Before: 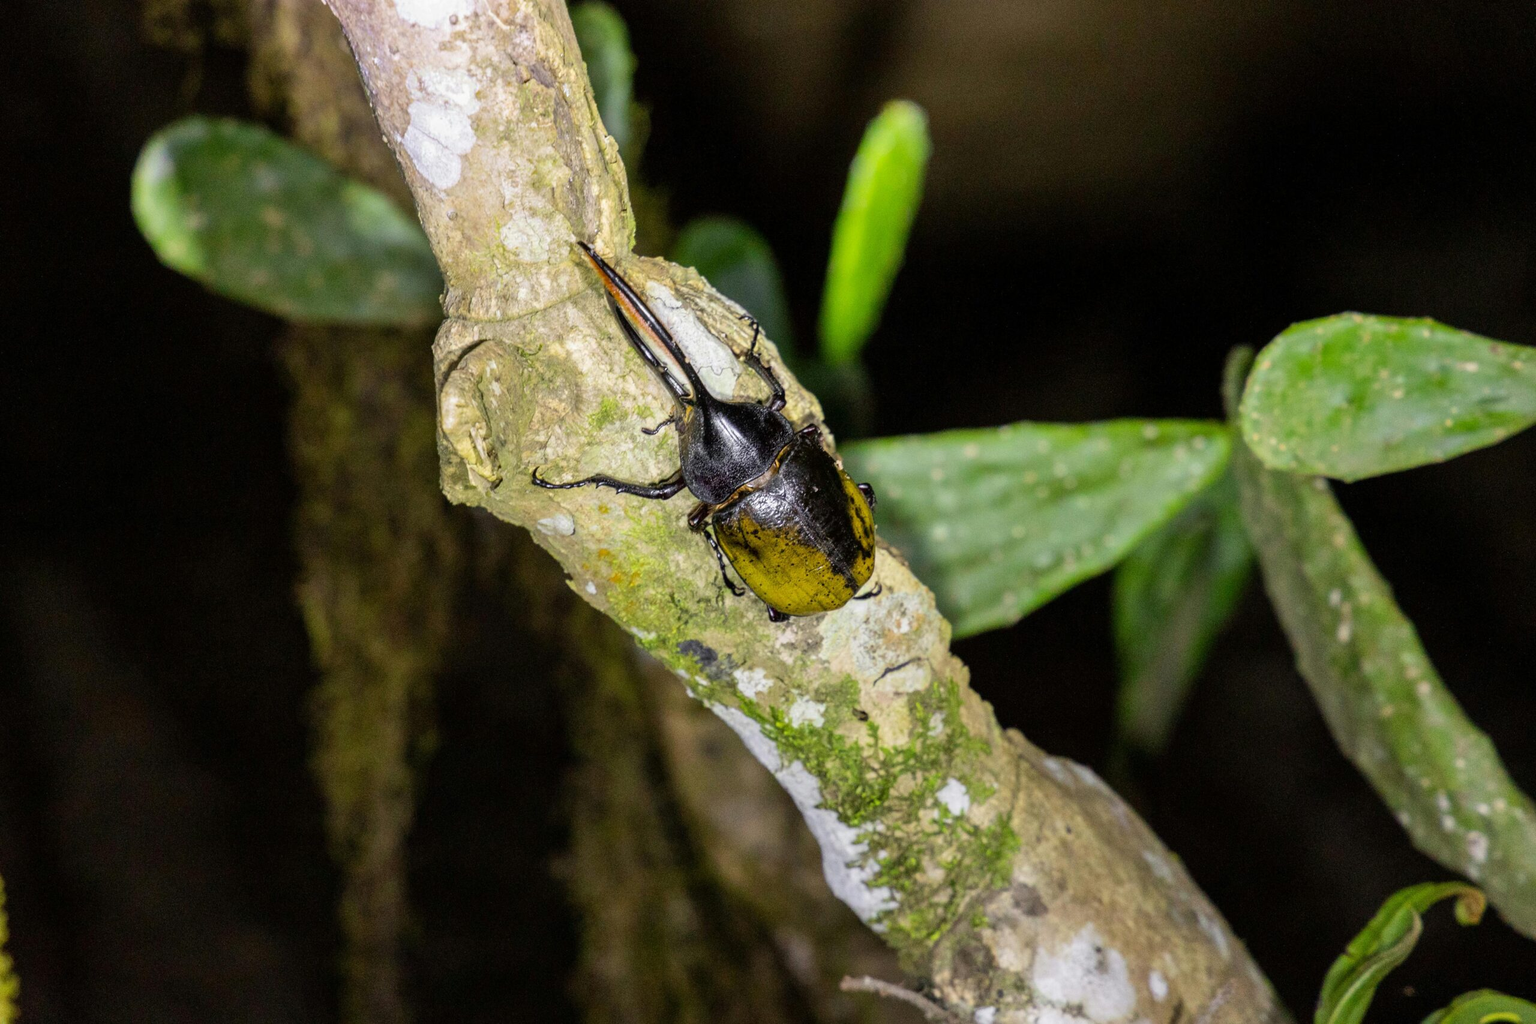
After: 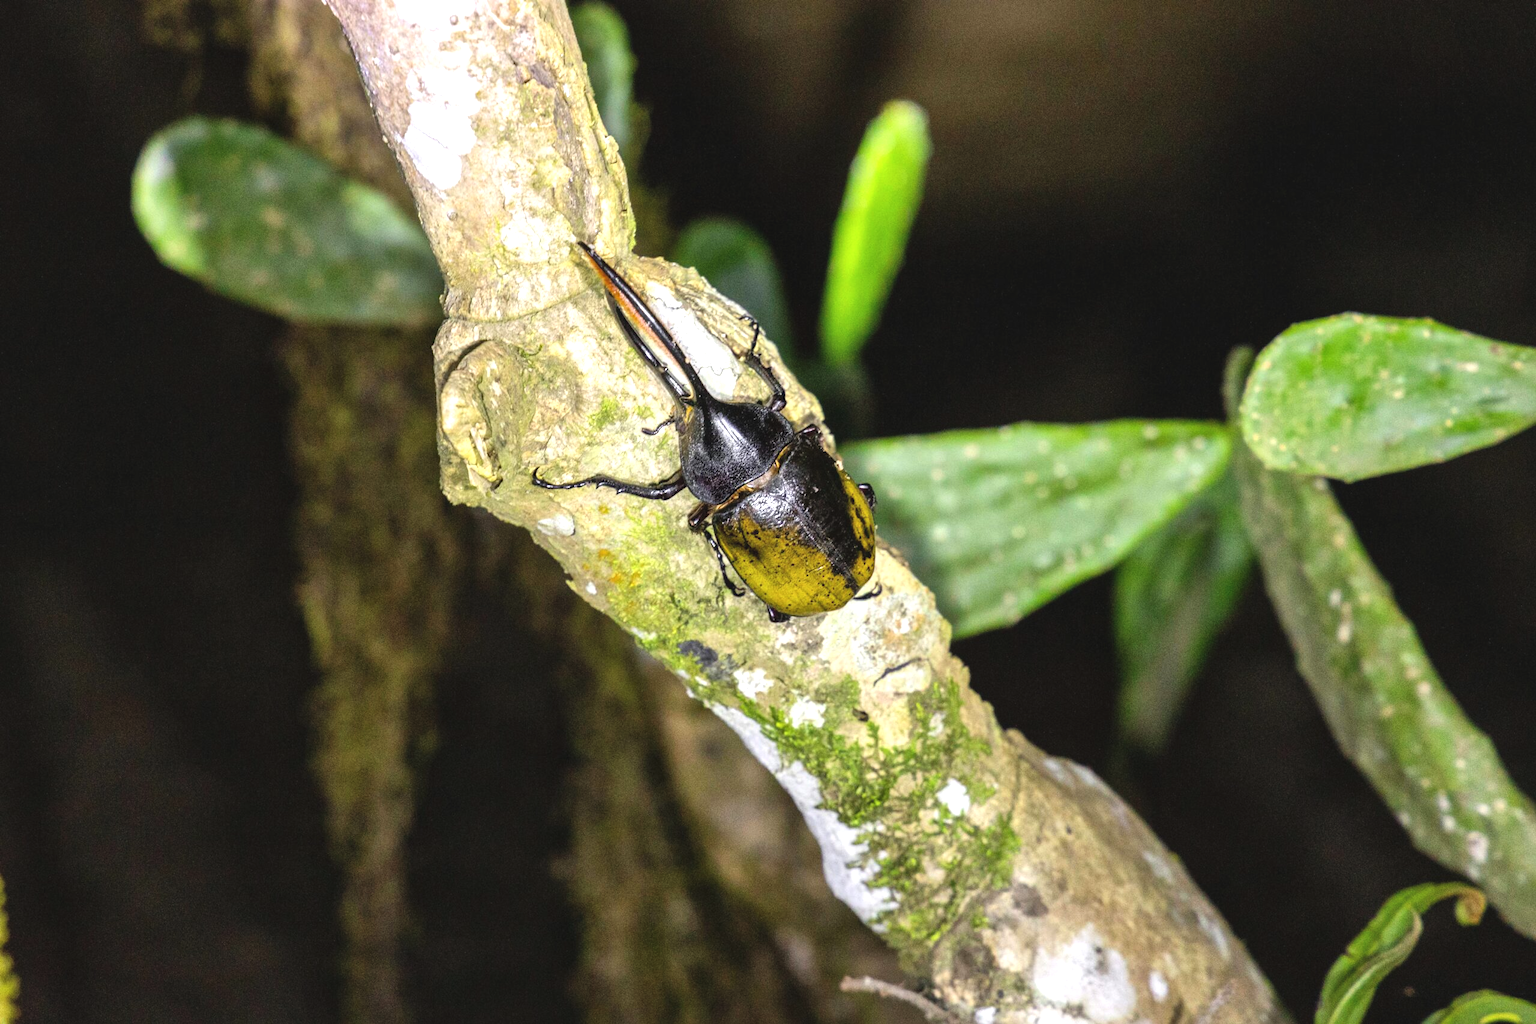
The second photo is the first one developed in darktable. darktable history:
exposure: black level correction -0.005, exposure 0.624 EV, compensate exposure bias true, compensate highlight preservation false
local contrast: mode bilateral grid, contrast 20, coarseness 50, detail 119%, midtone range 0.2
